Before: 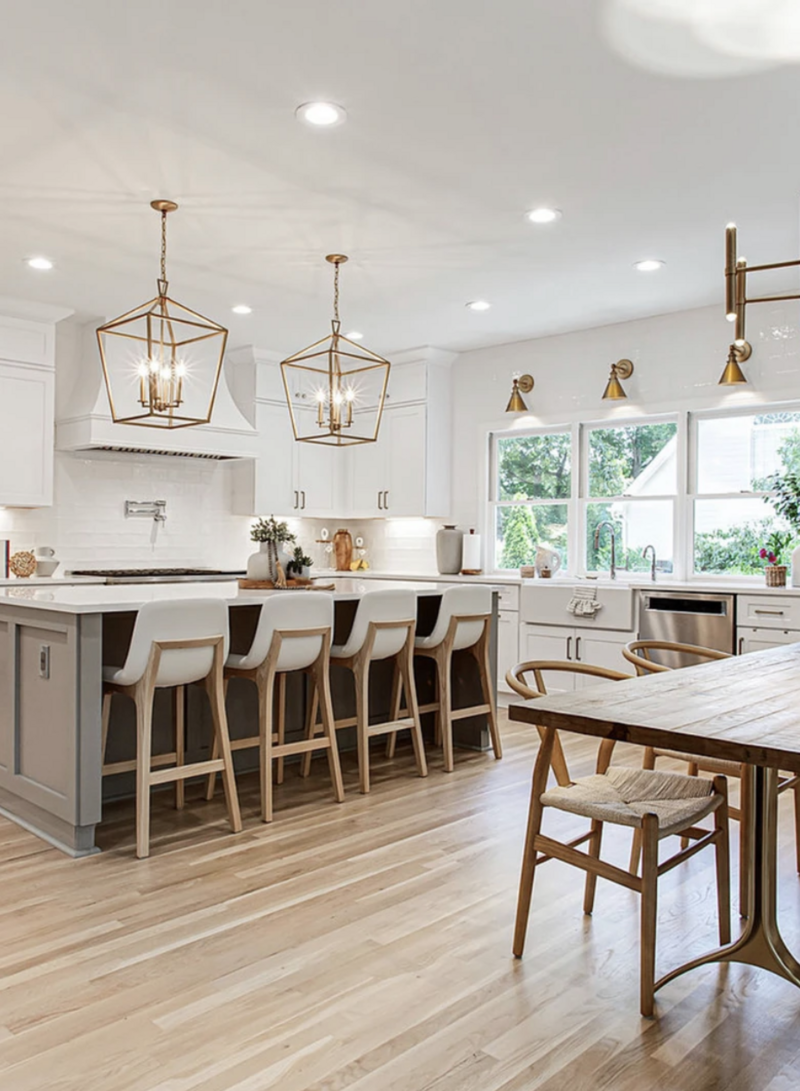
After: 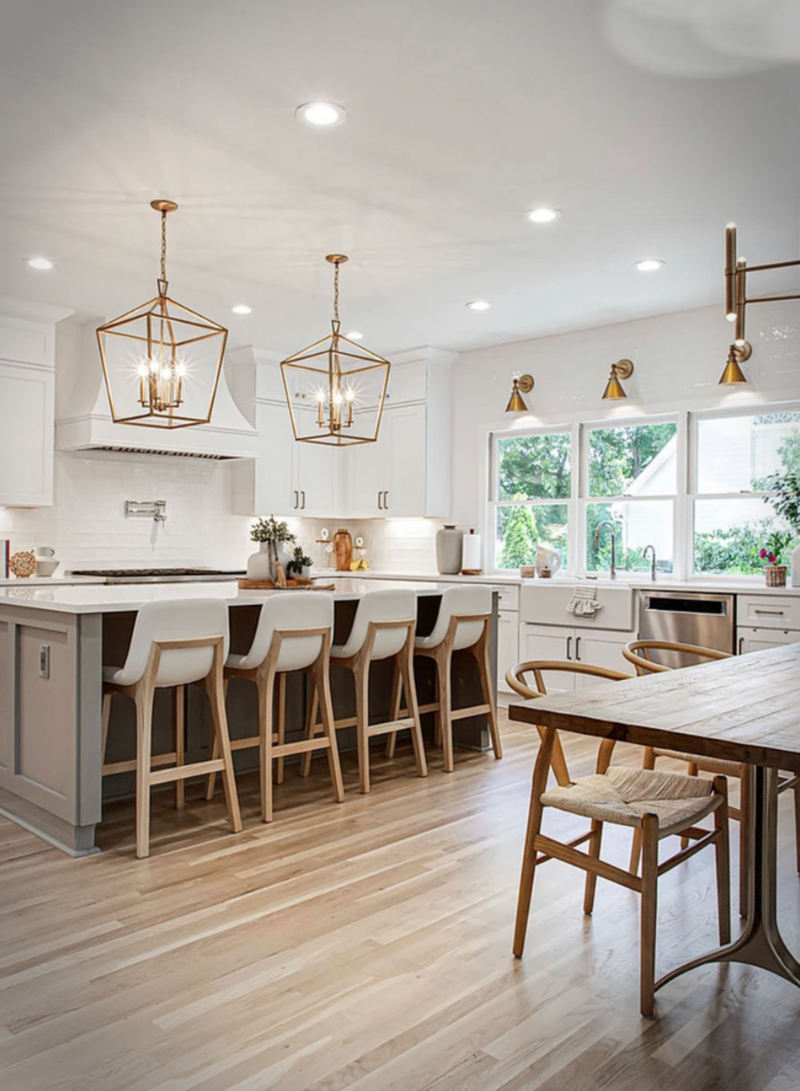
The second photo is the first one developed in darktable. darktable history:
vignetting: center (-0.031, -0.039), automatic ratio true, dithering 8-bit output
